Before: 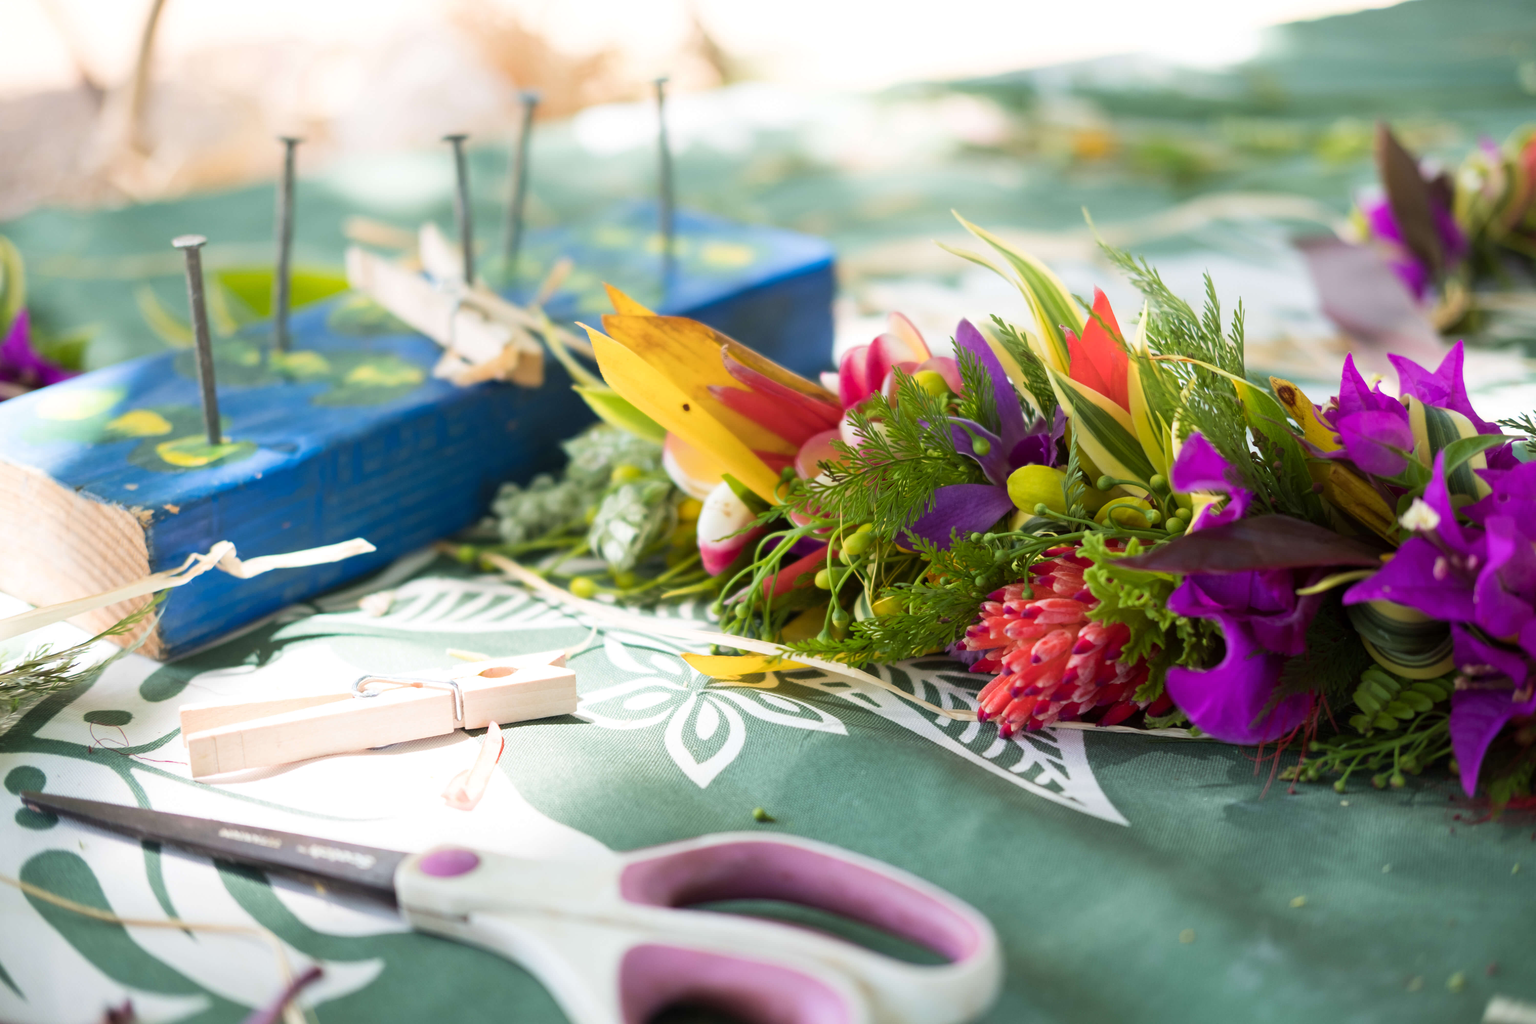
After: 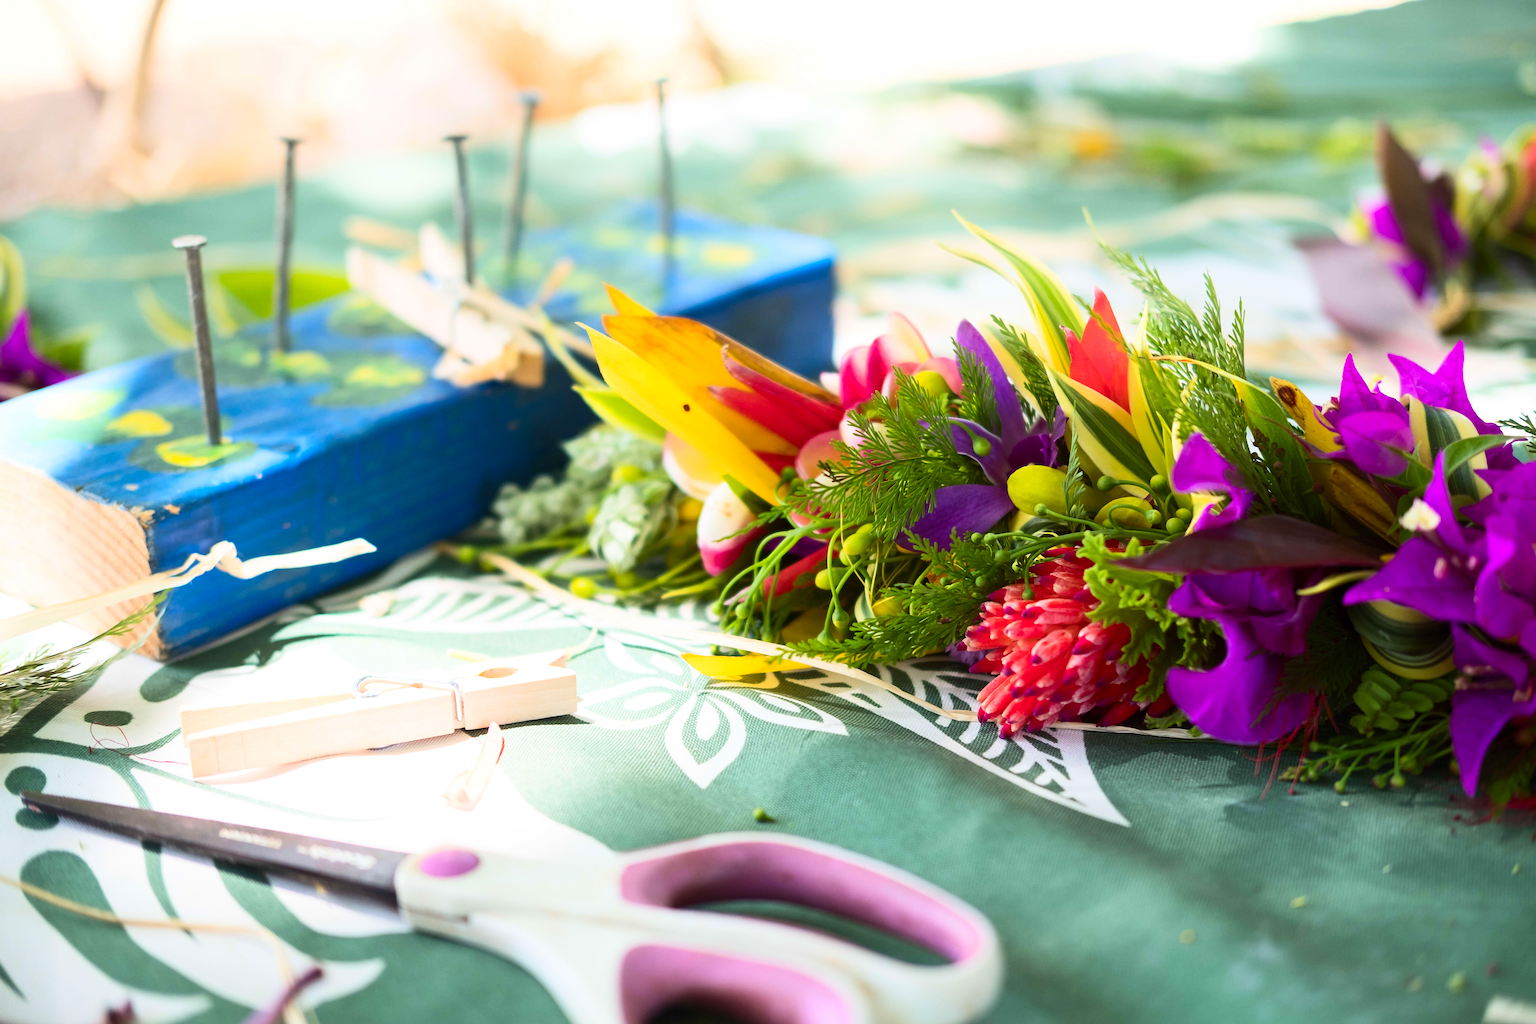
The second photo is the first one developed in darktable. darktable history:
contrast brightness saturation: contrast 0.23, brightness 0.1, saturation 0.29
sharpen: on, module defaults
